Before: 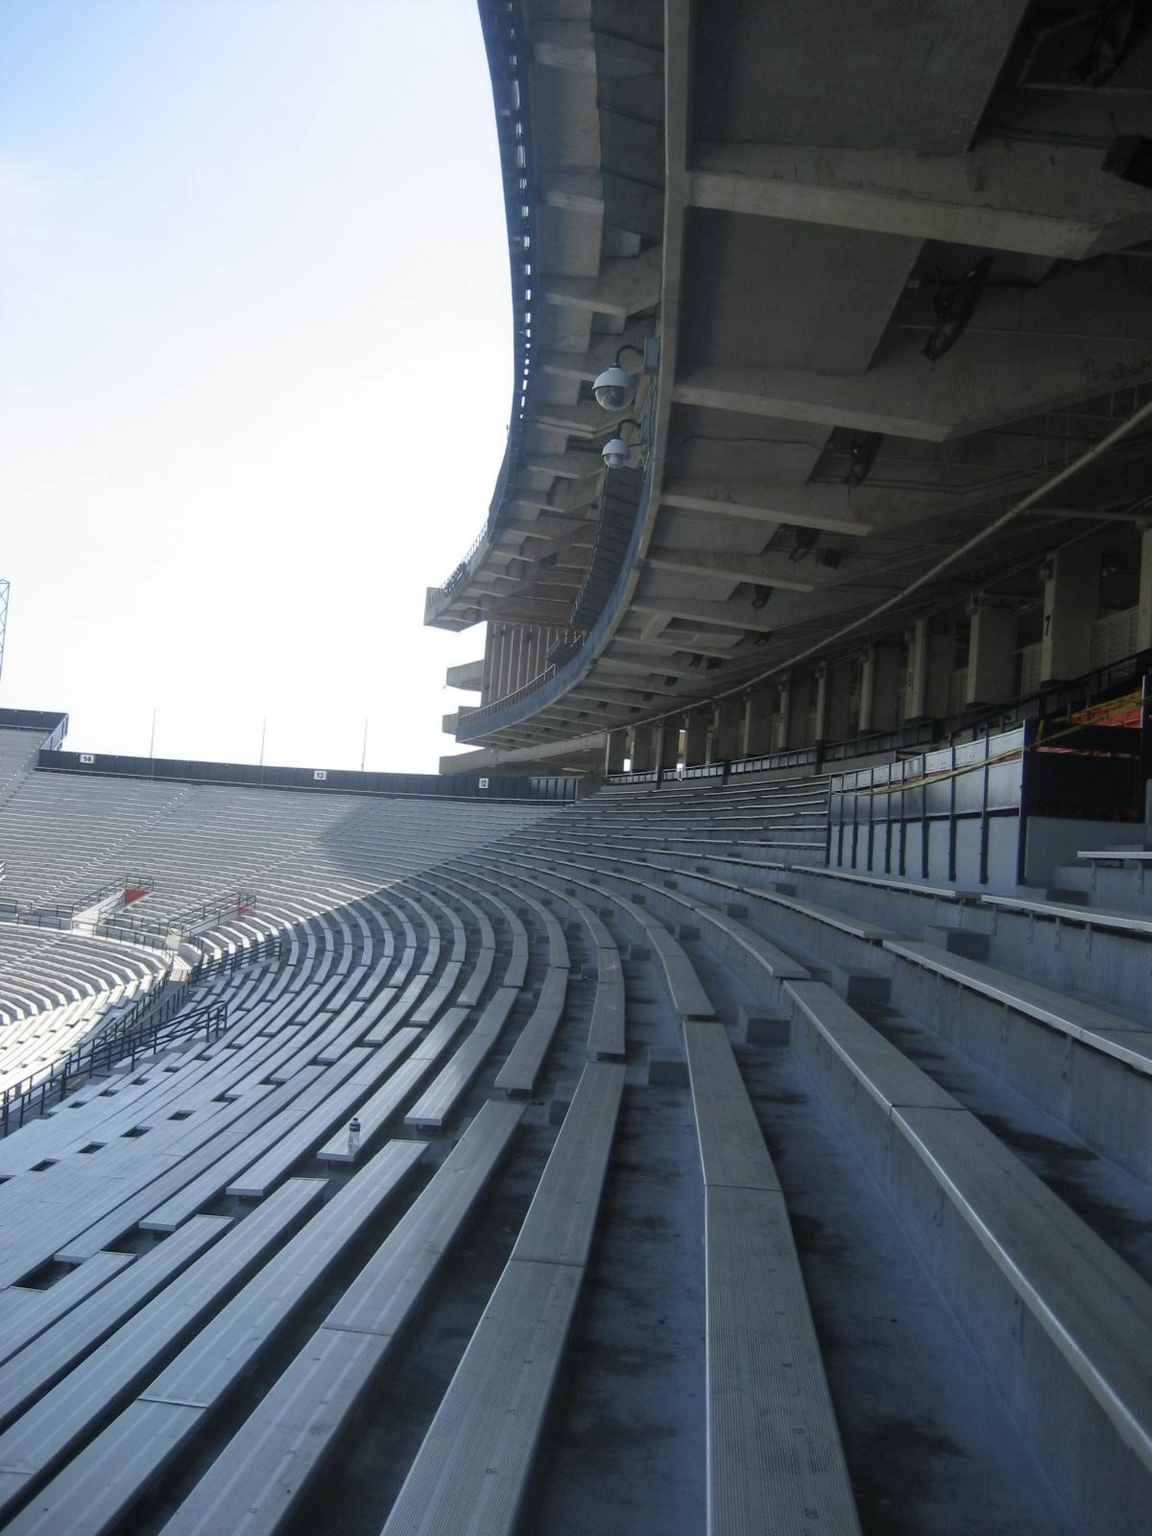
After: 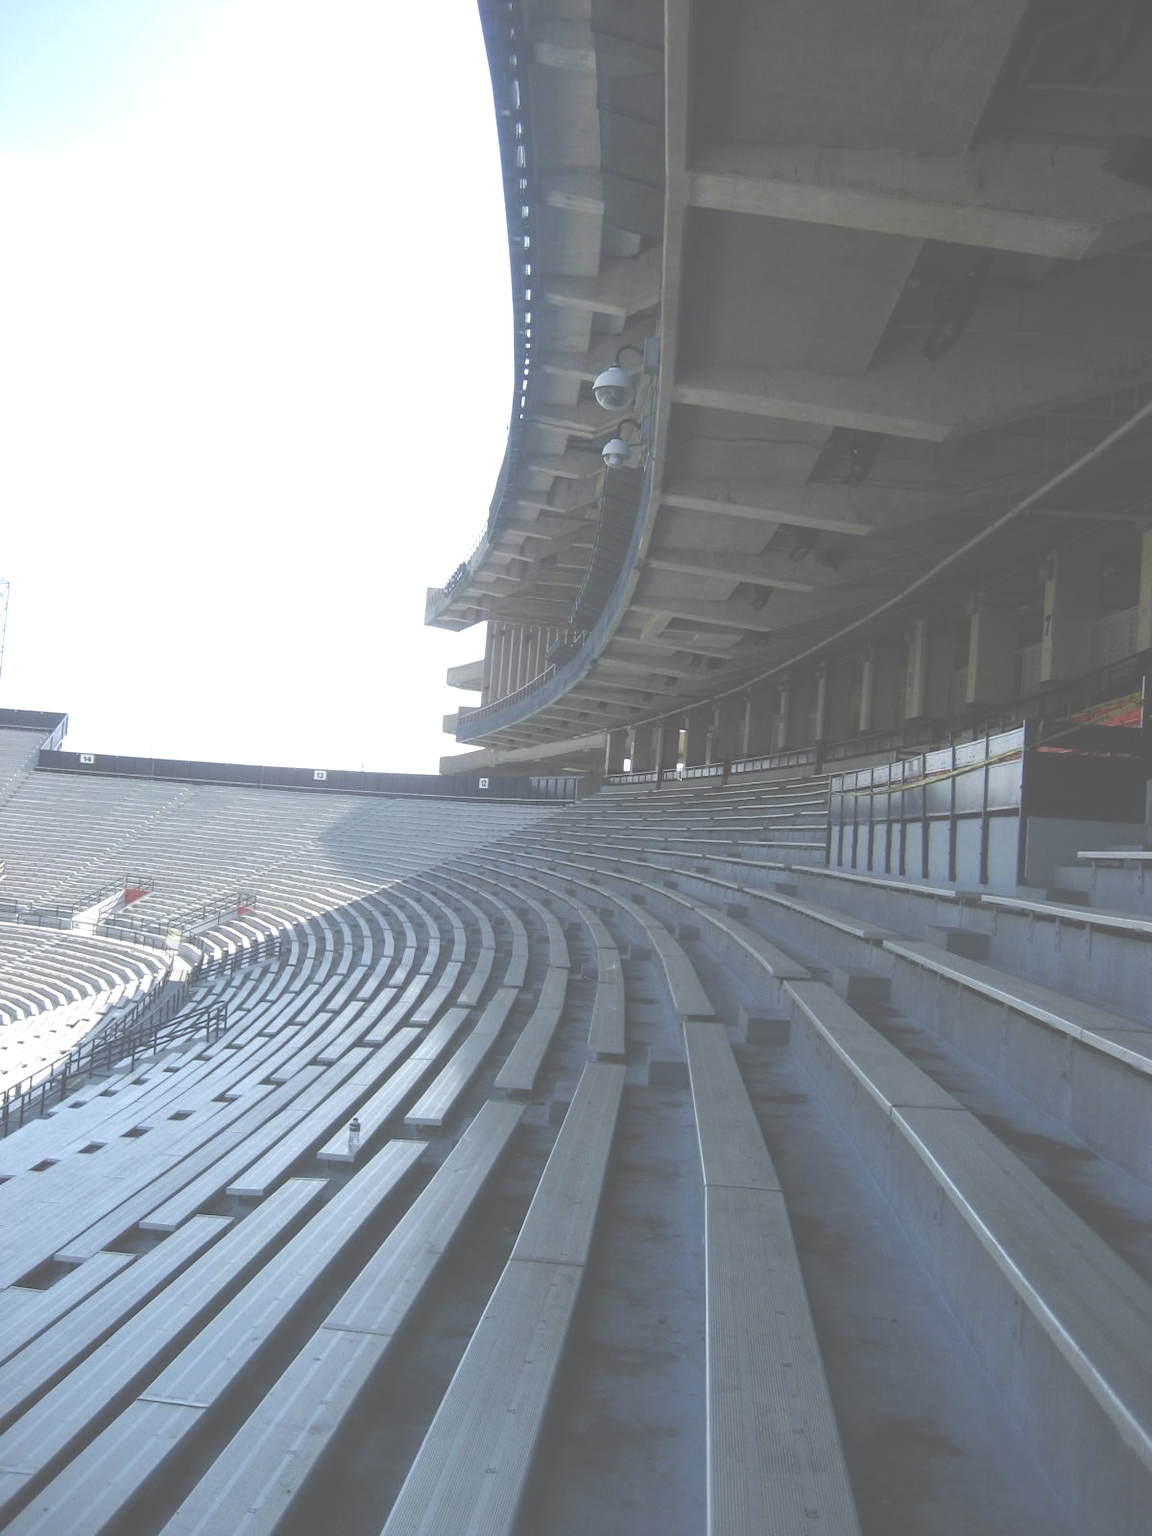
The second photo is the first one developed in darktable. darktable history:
exposure: black level correction -0.07, exposure 0.503 EV, compensate highlight preservation false
